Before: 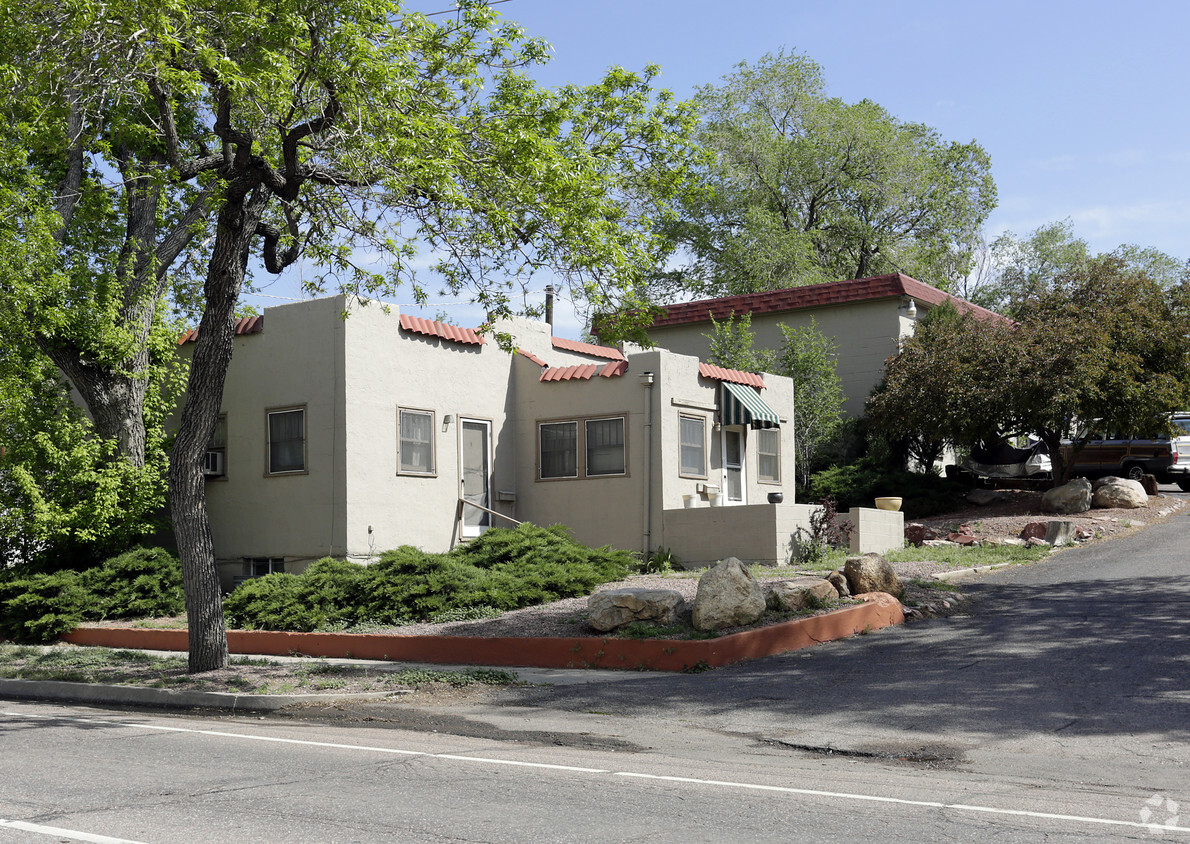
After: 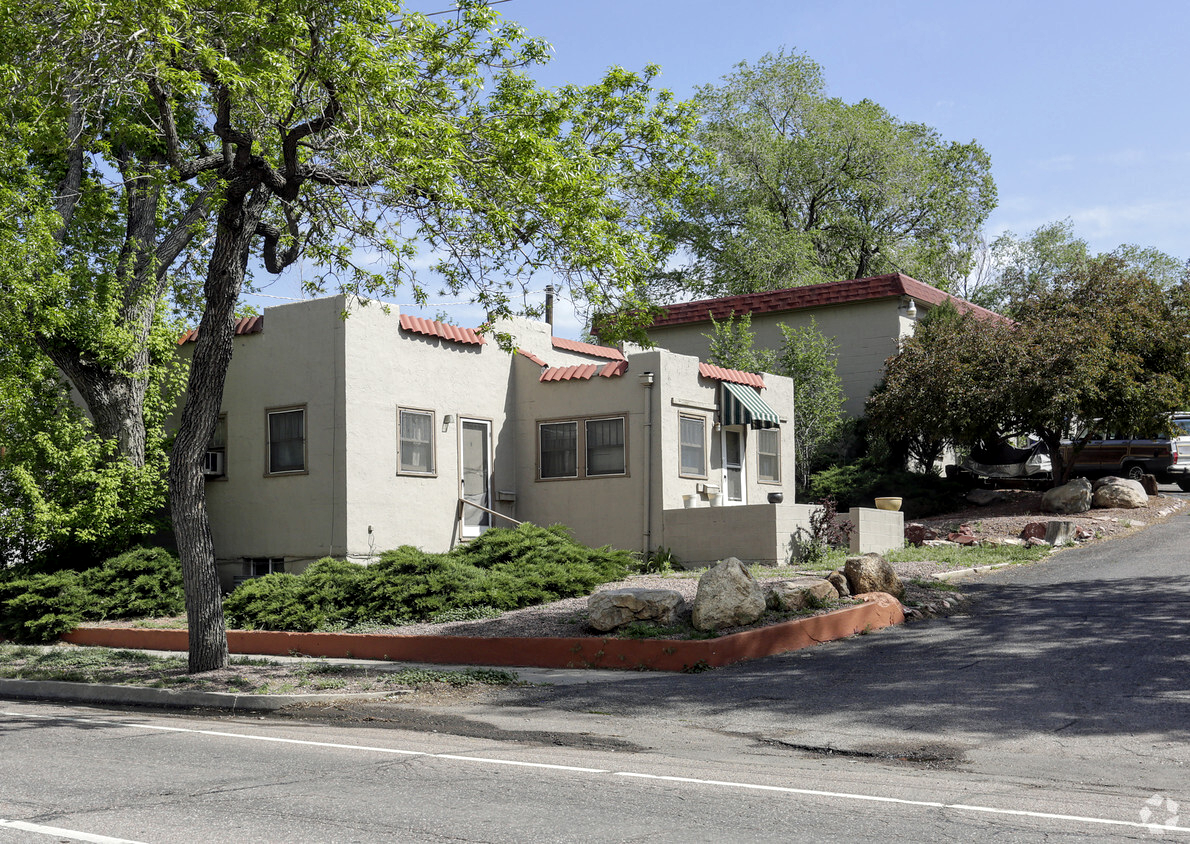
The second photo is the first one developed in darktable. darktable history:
local contrast: on, module defaults
color correction: highlights b* -0.004
